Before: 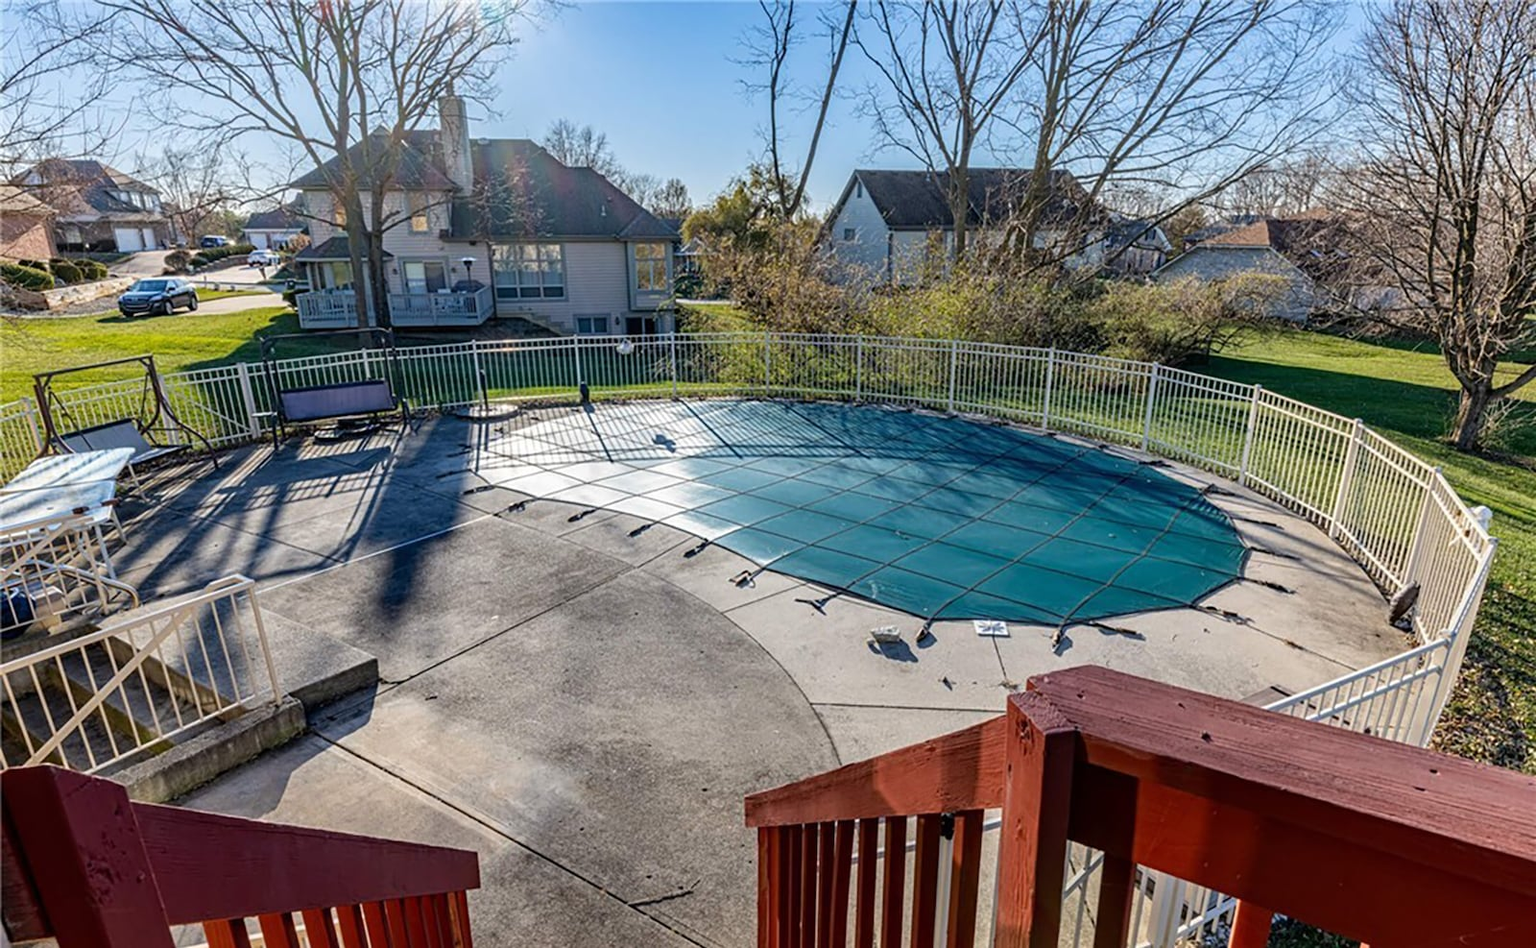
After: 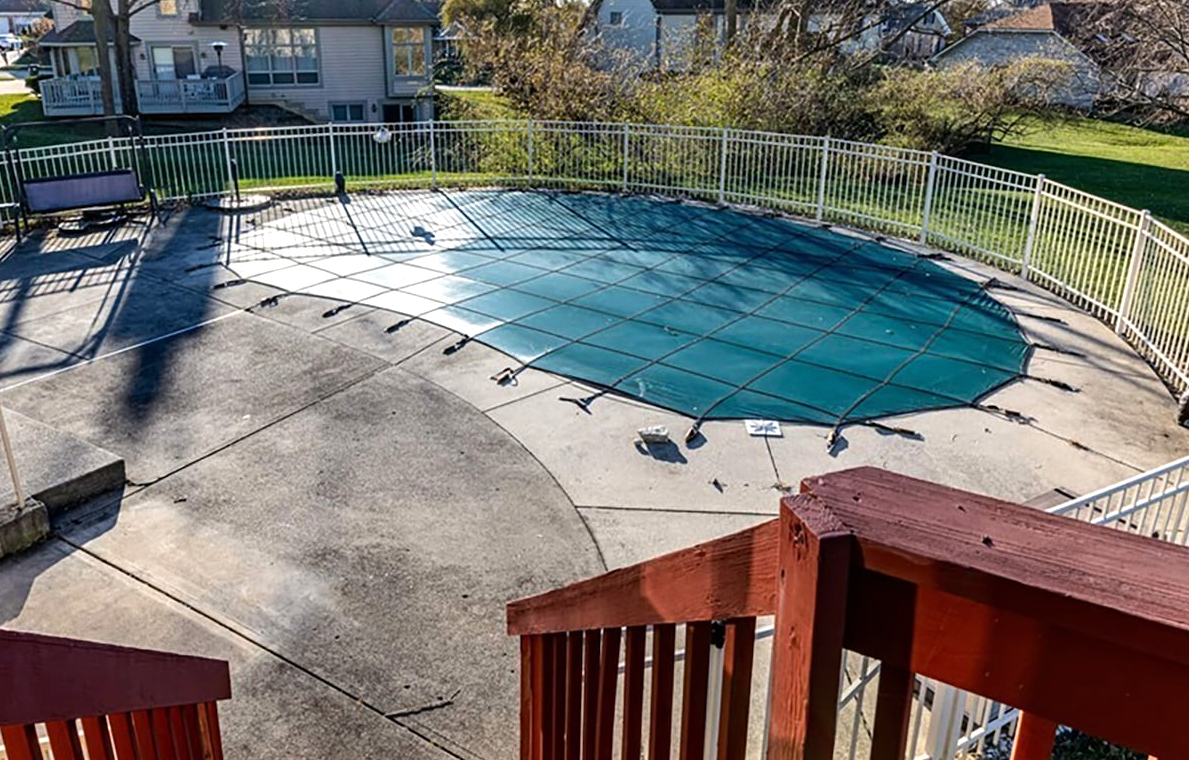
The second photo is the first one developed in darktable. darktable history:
crop: left 16.846%, top 22.915%, right 8.821%
tone equalizer: -8 EV -0.44 EV, -7 EV -0.409 EV, -6 EV -0.303 EV, -5 EV -0.211 EV, -3 EV 0.2 EV, -2 EV 0.312 EV, -1 EV 0.376 EV, +0 EV 0.418 EV, edges refinement/feathering 500, mask exposure compensation -1.57 EV, preserve details no
